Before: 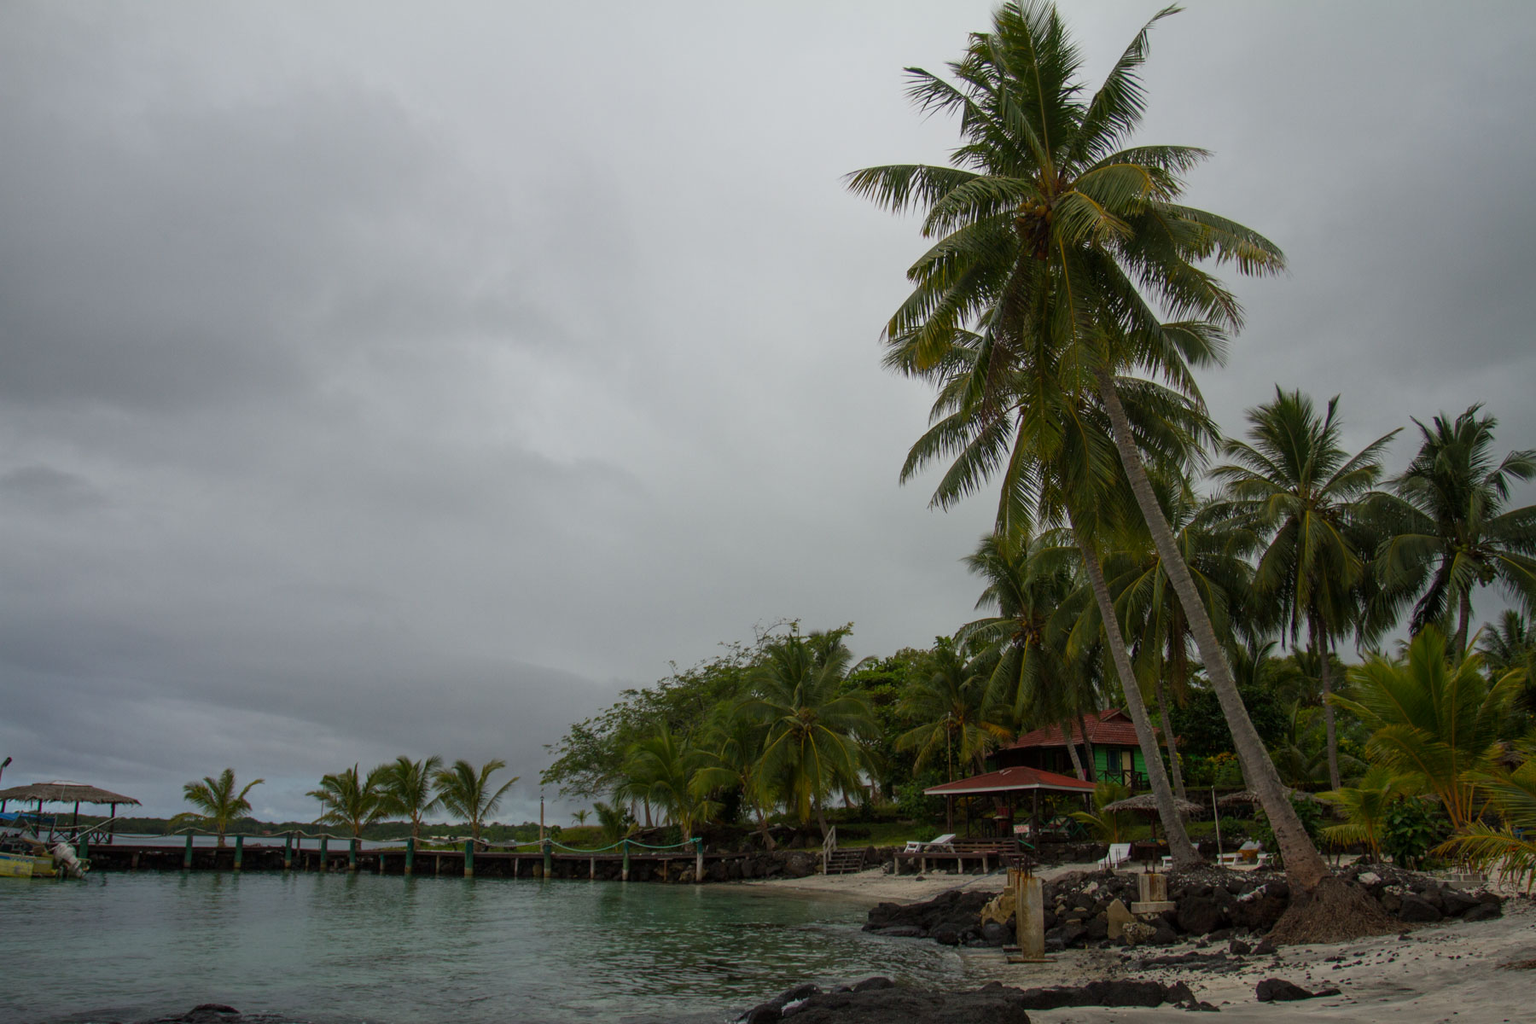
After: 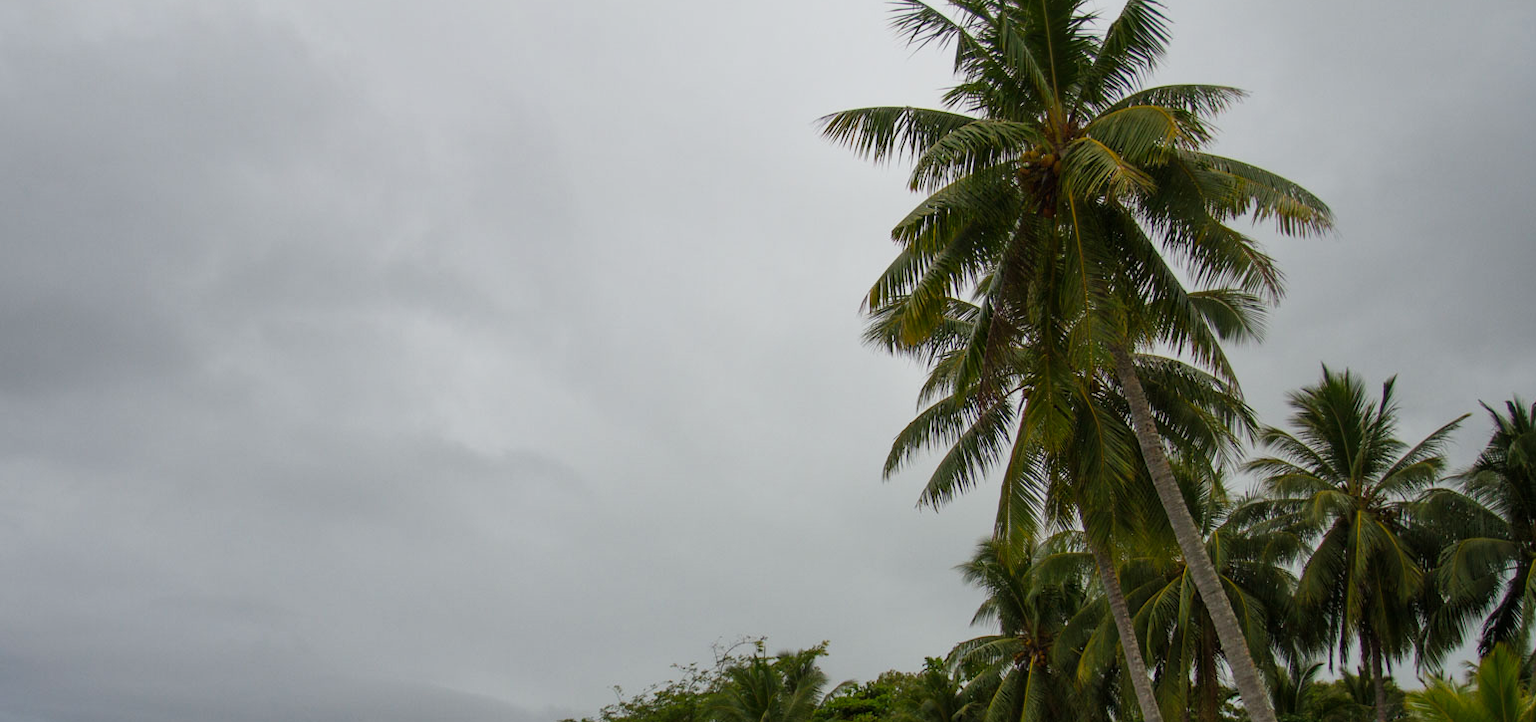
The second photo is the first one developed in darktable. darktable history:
tone curve: curves: ch0 [(0, 0) (0.004, 0.002) (0.02, 0.013) (0.218, 0.218) (0.664, 0.718) (0.832, 0.873) (1, 1)], preserve colors none
tone equalizer: on, module defaults
shadows and highlights: shadows 35, highlights -35, soften with gaussian
crop and rotate: left 9.345%, top 7.22%, right 4.982%, bottom 32.331%
